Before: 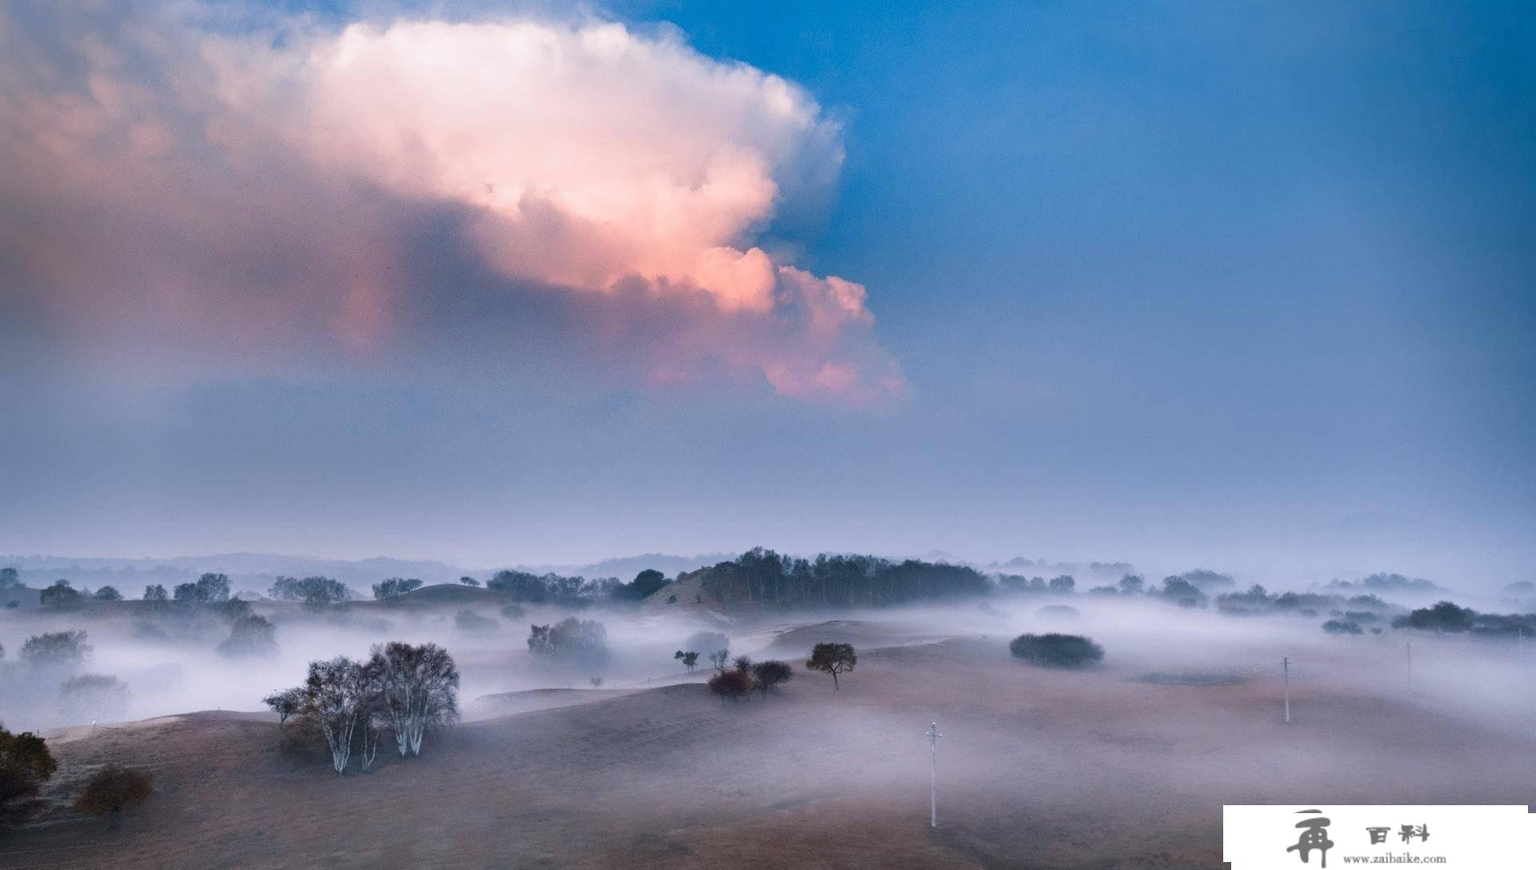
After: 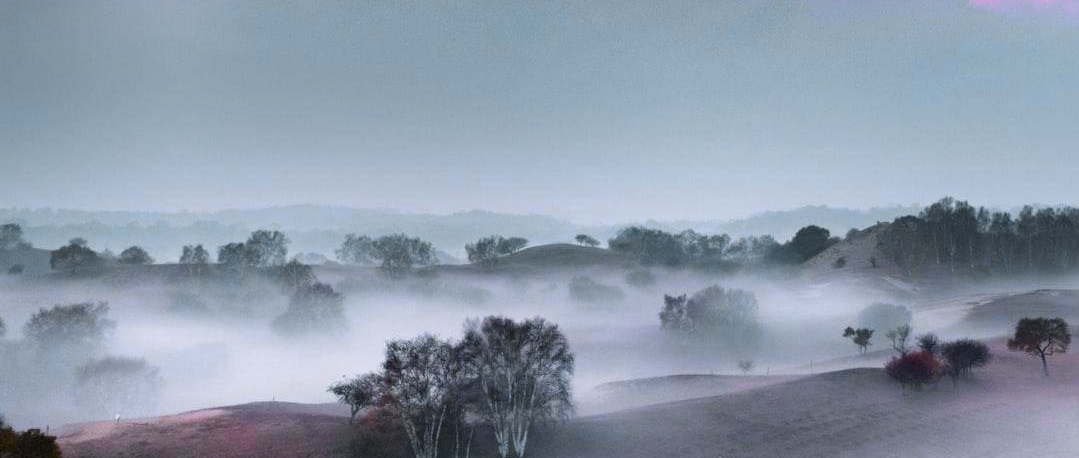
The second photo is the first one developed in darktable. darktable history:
shadows and highlights: shadows -89.8, highlights 89.29, soften with gaussian
crop: top 44.729%, right 43.771%, bottom 13.055%
color zones: curves: ch0 [(0.257, 0.558) (0.75, 0.565)]; ch1 [(0.004, 0.857) (0.14, 0.416) (0.257, 0.695) (0.442, 0.032) (0.736, 0.266) (0.891, 0.741)]; ch2 [(0, 0.623) (0.112, 0.436) (0.271, 0.474) (0.516, 0.64) (0.743, 0.286)]
